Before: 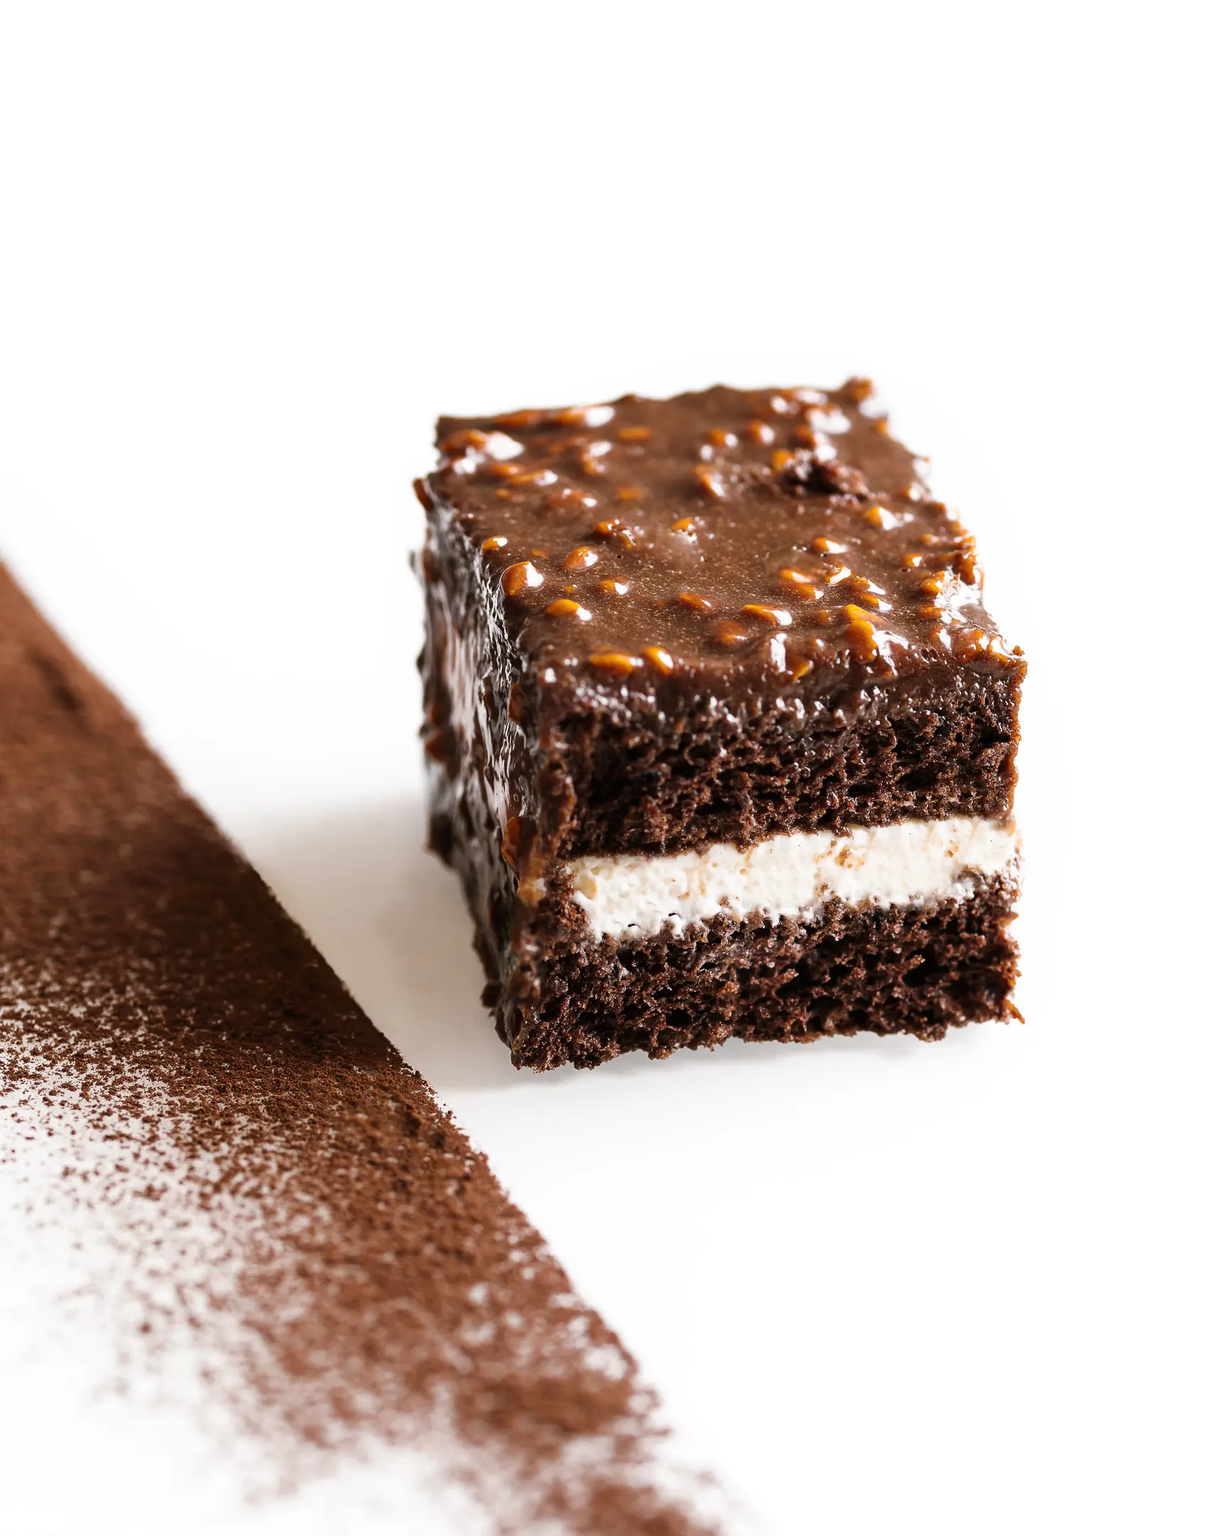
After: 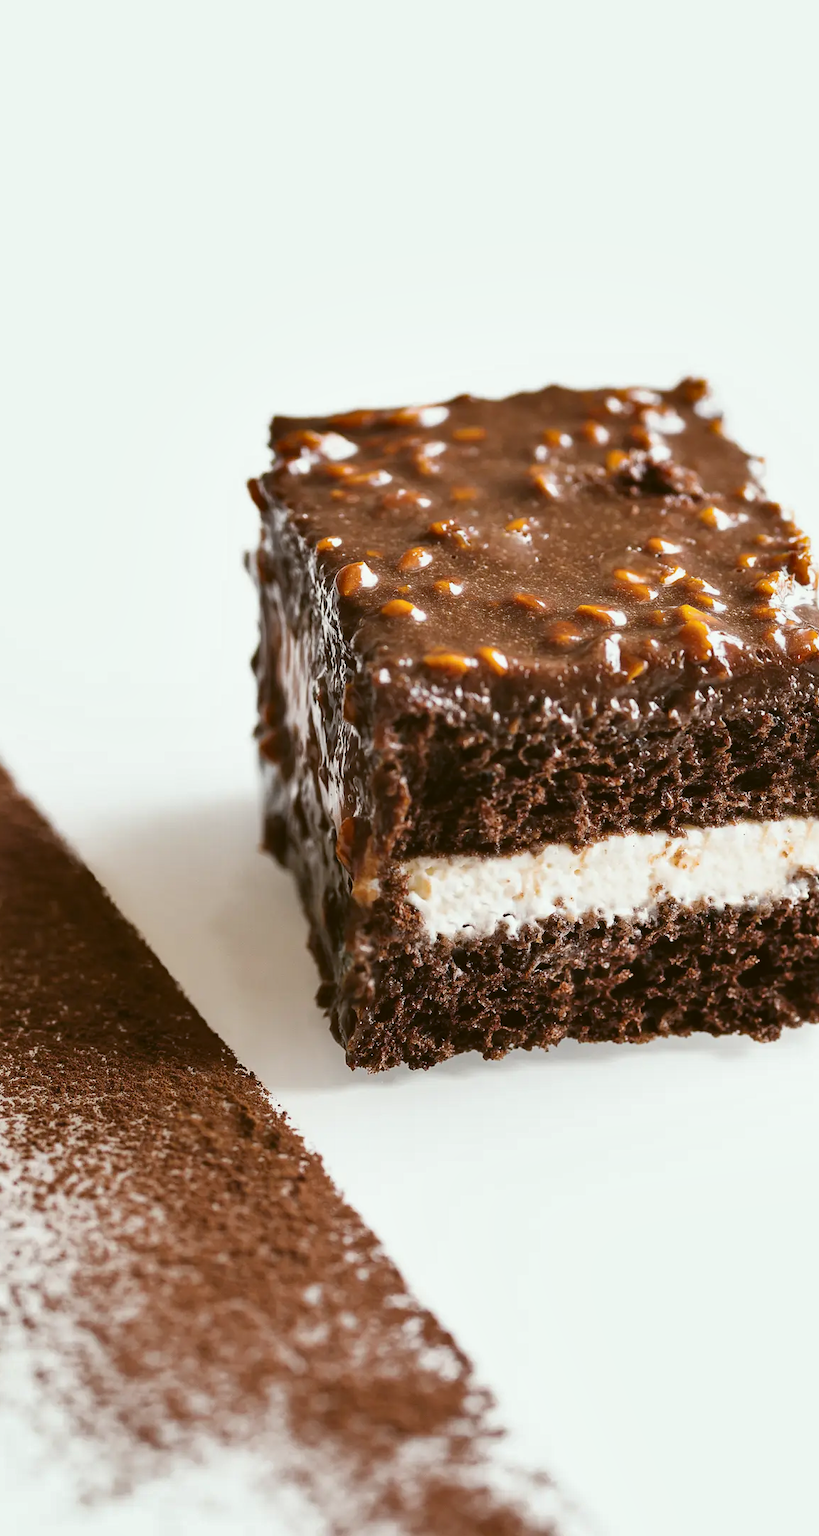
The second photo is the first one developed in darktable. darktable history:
shadows and highlights: soften with gaussian
color balance: lift [1.004, 1.002, 1.002, 0.998], gamma [1, 1.007, 1.002, 0.993], gain [1, 0.977, 1.013, 1.023], contrast -3.64%
white balance: red 1.009, blue 0.985
crop and rotate: left 13.537%, right 19.796%
